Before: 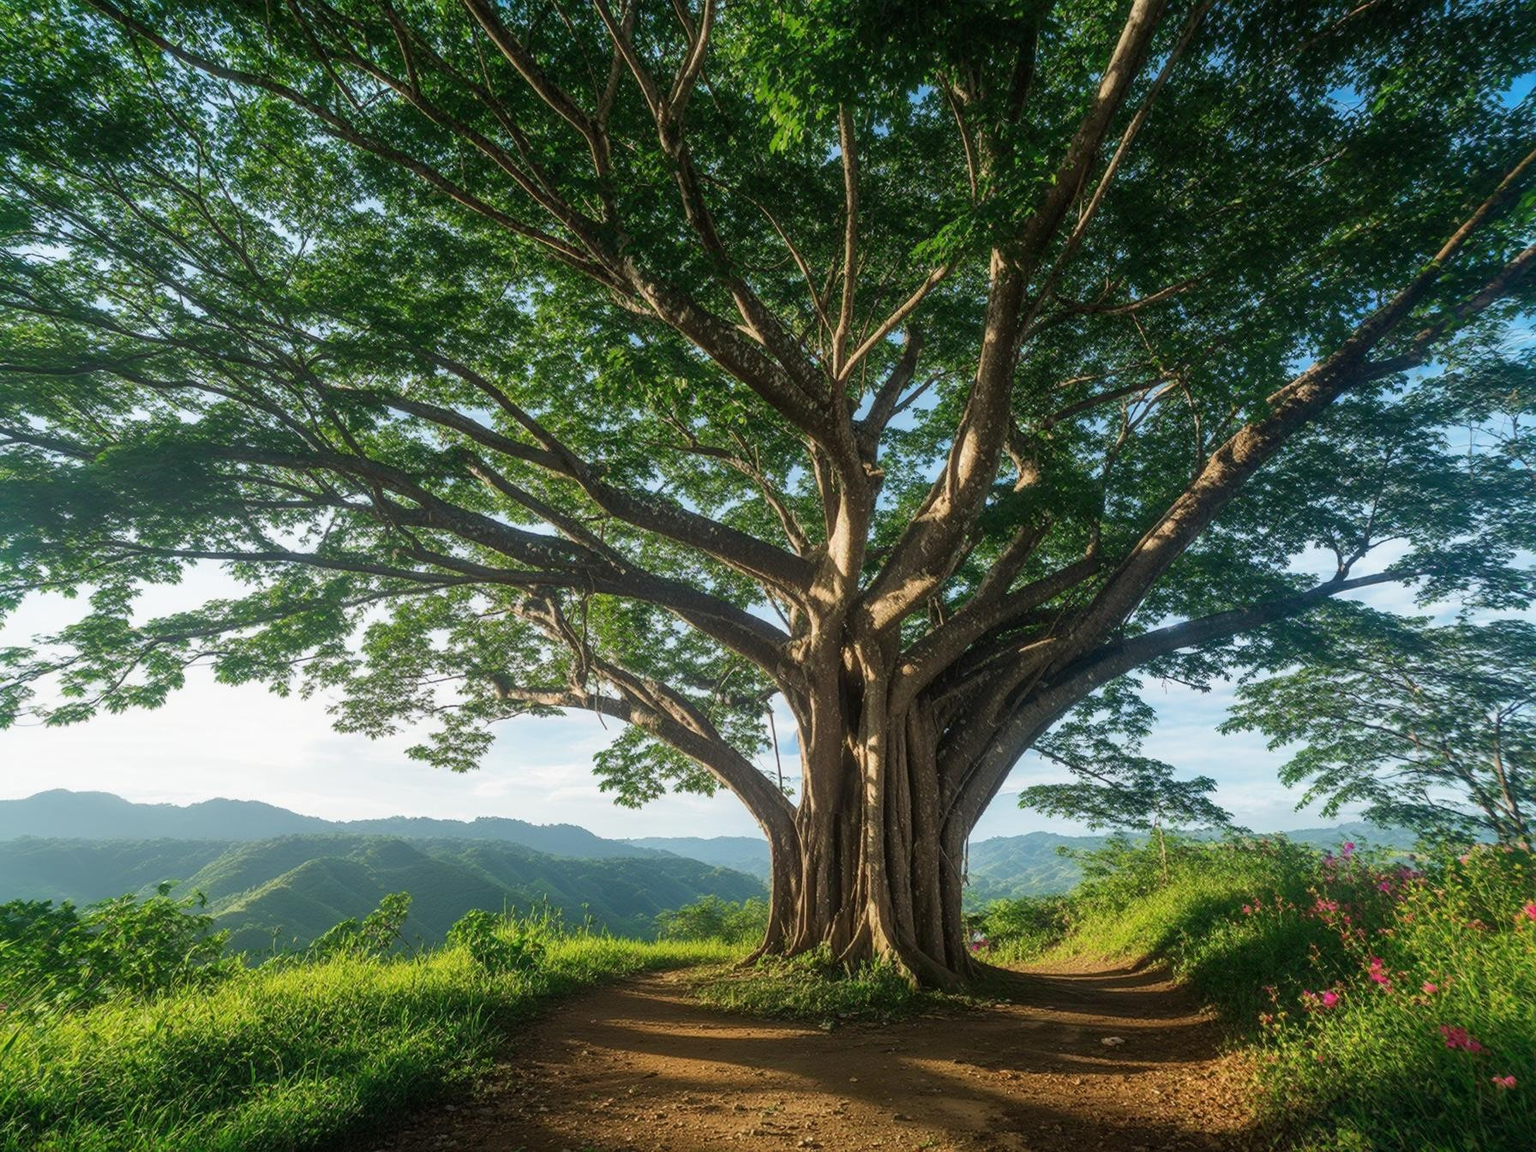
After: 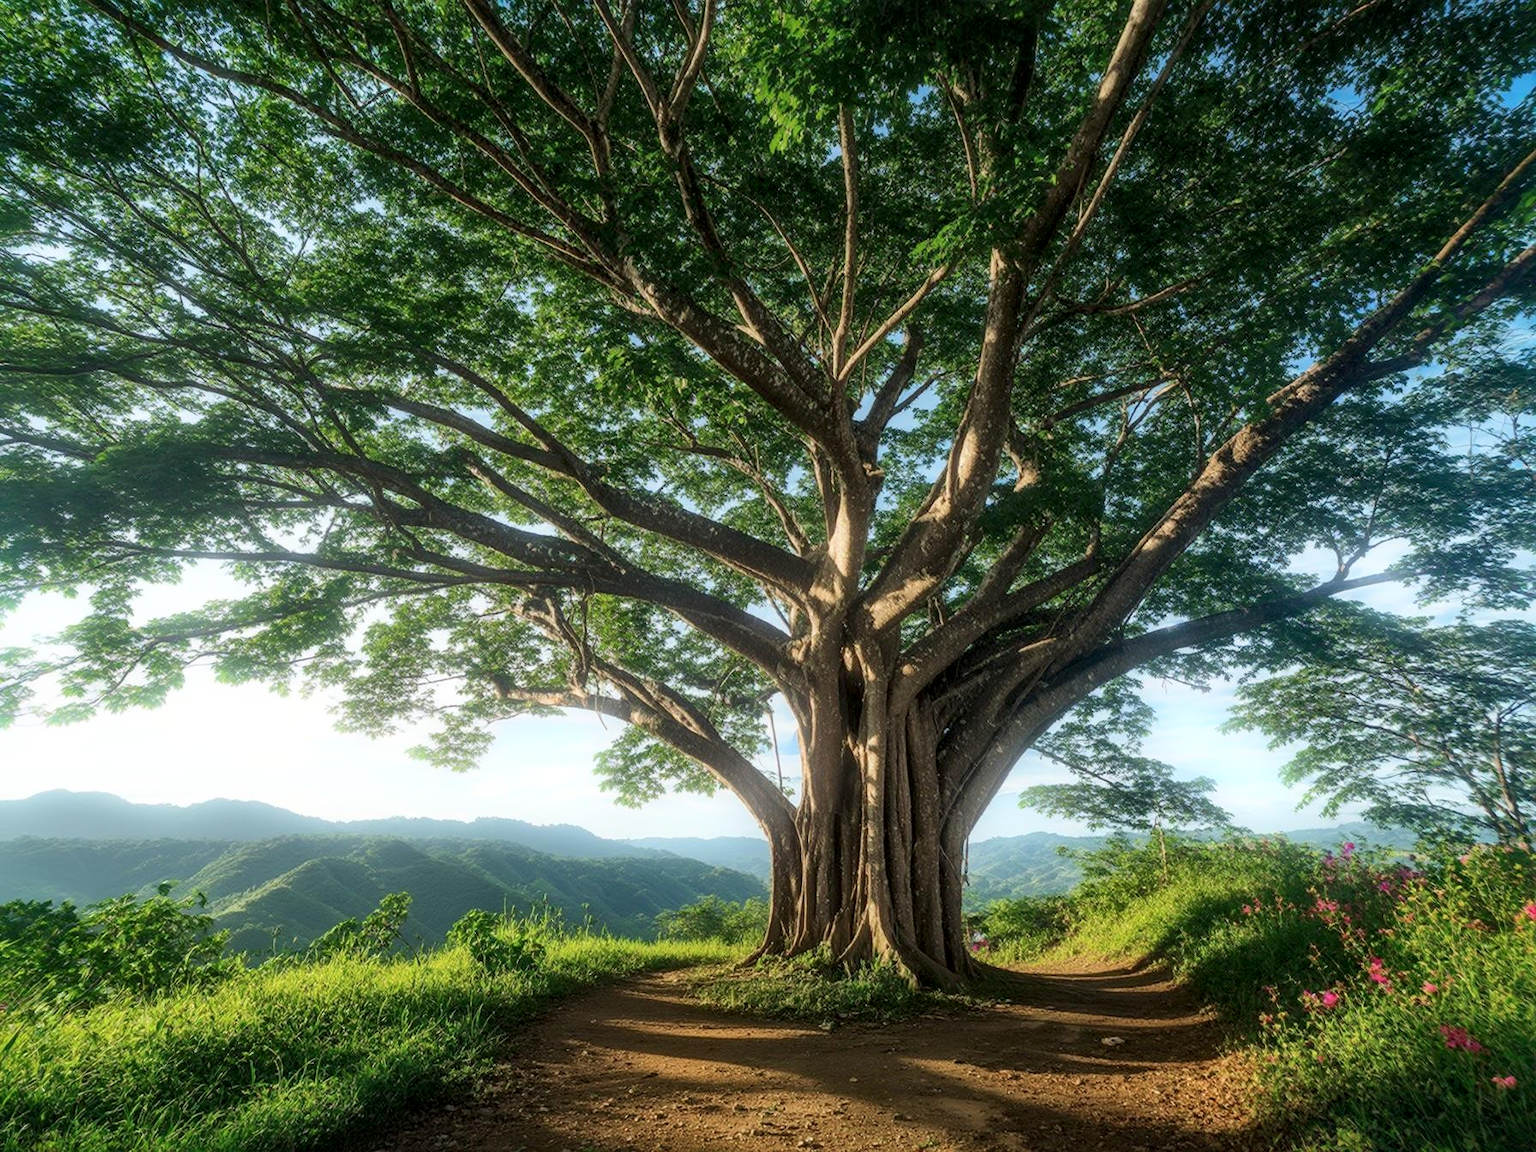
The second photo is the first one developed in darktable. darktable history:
bloom: size 5%, threshold 95%, strength 15%
local contrast: mode bilateral grid, contrast 20, coarseness 50, detail 144%, midtone range 0.2
